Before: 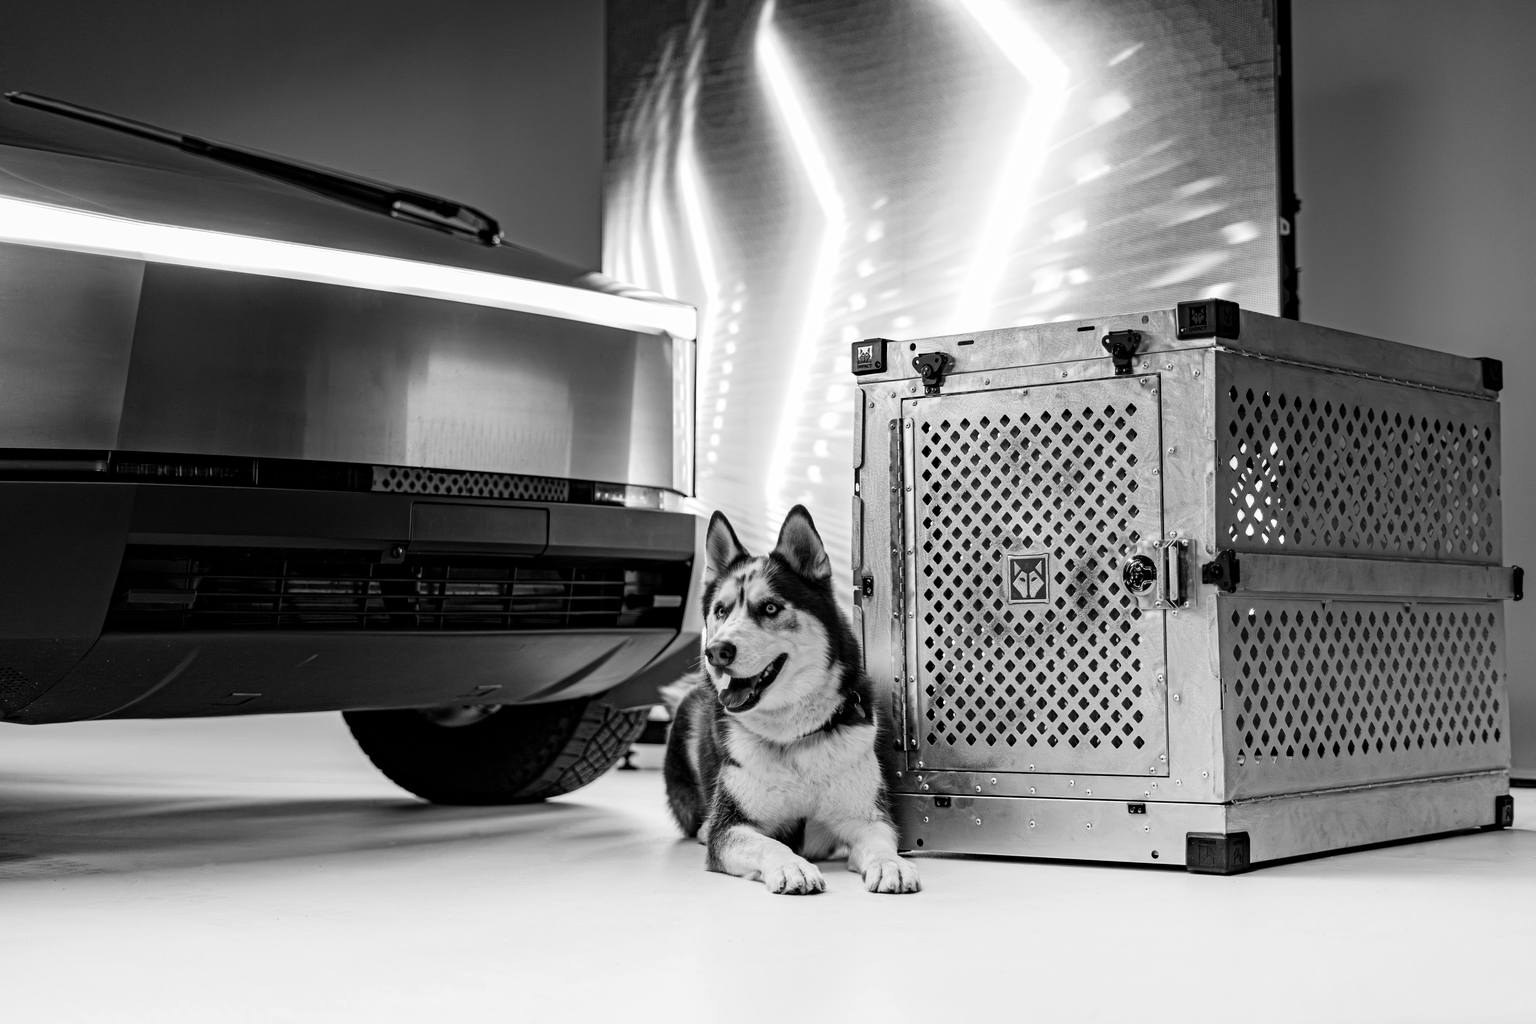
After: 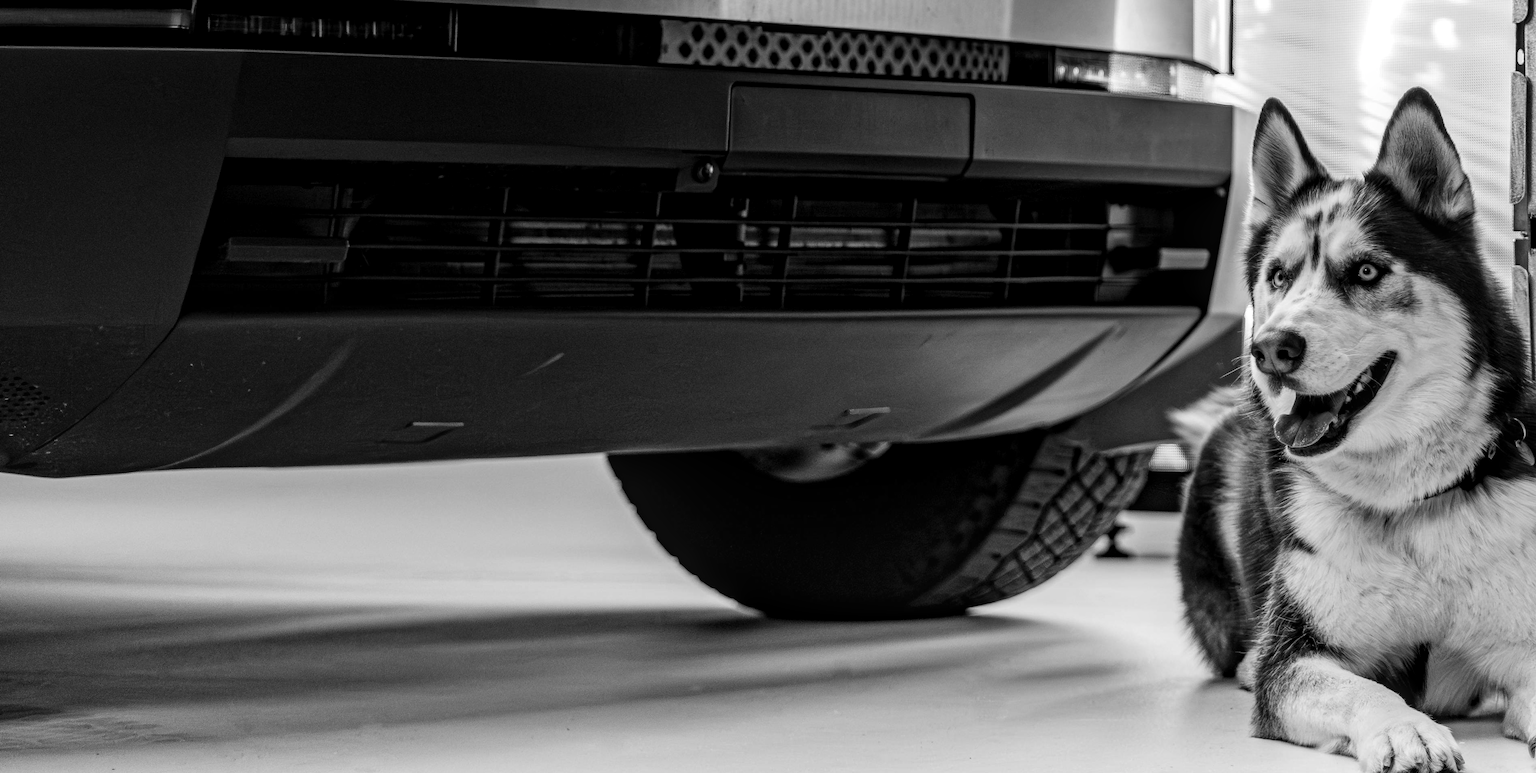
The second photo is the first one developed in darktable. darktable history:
local contrast: on, module defaults
crop: top 44.483%, right 43.593%, bottom 12.892%
